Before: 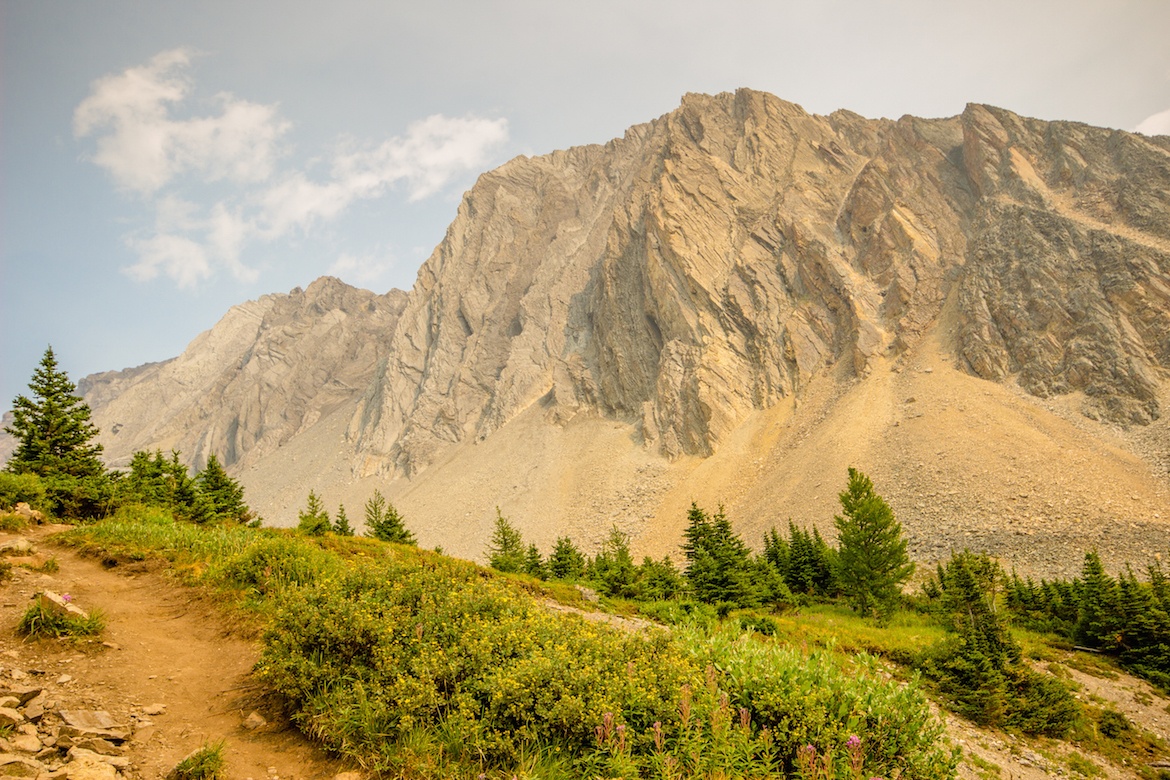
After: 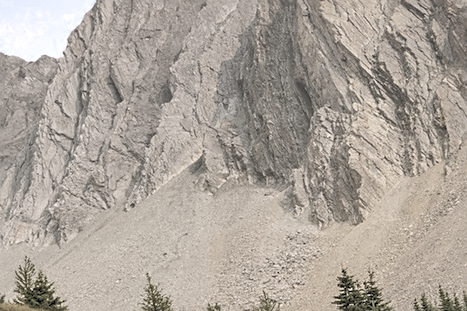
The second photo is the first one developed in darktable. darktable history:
shadows and highlights: soften with gaussian
crop: left 30%, top 30%, right 30%, bottom 30%
tone equalizer: on, module defaults
base curve: curves: ch0 [(0, 0) (0.303, 0.277) (1, 1)]
contrast brightness saturation: brightness 0.13
sharpen: on, module defaults
color zones: curves: ch0 [(0, 0.613) (0.01, 0.613) (0.245, 0.448) (0.498, 0.529) (0.642, 0.665) (0.879, 0.777) (0.99, 0.613)]; ch1 [(0, 0.272) (0.219, 0.127) (0.724, 0.346)]
white balance: red 1.004, blue 1.096
